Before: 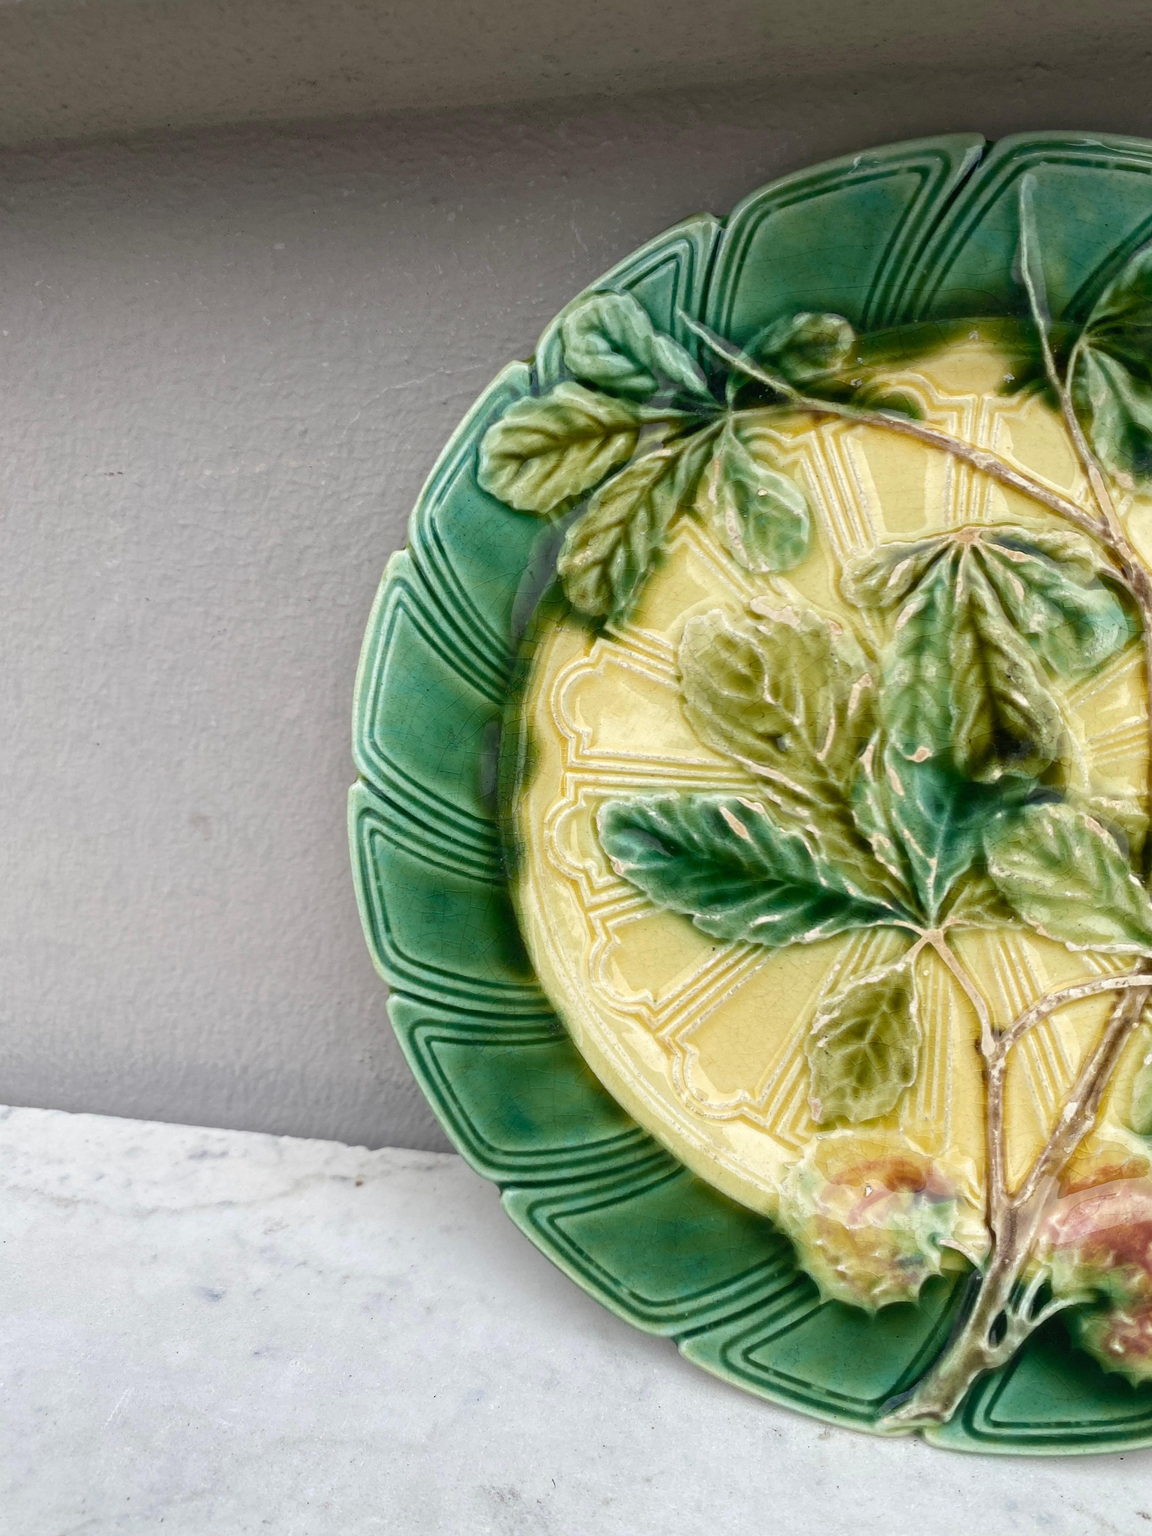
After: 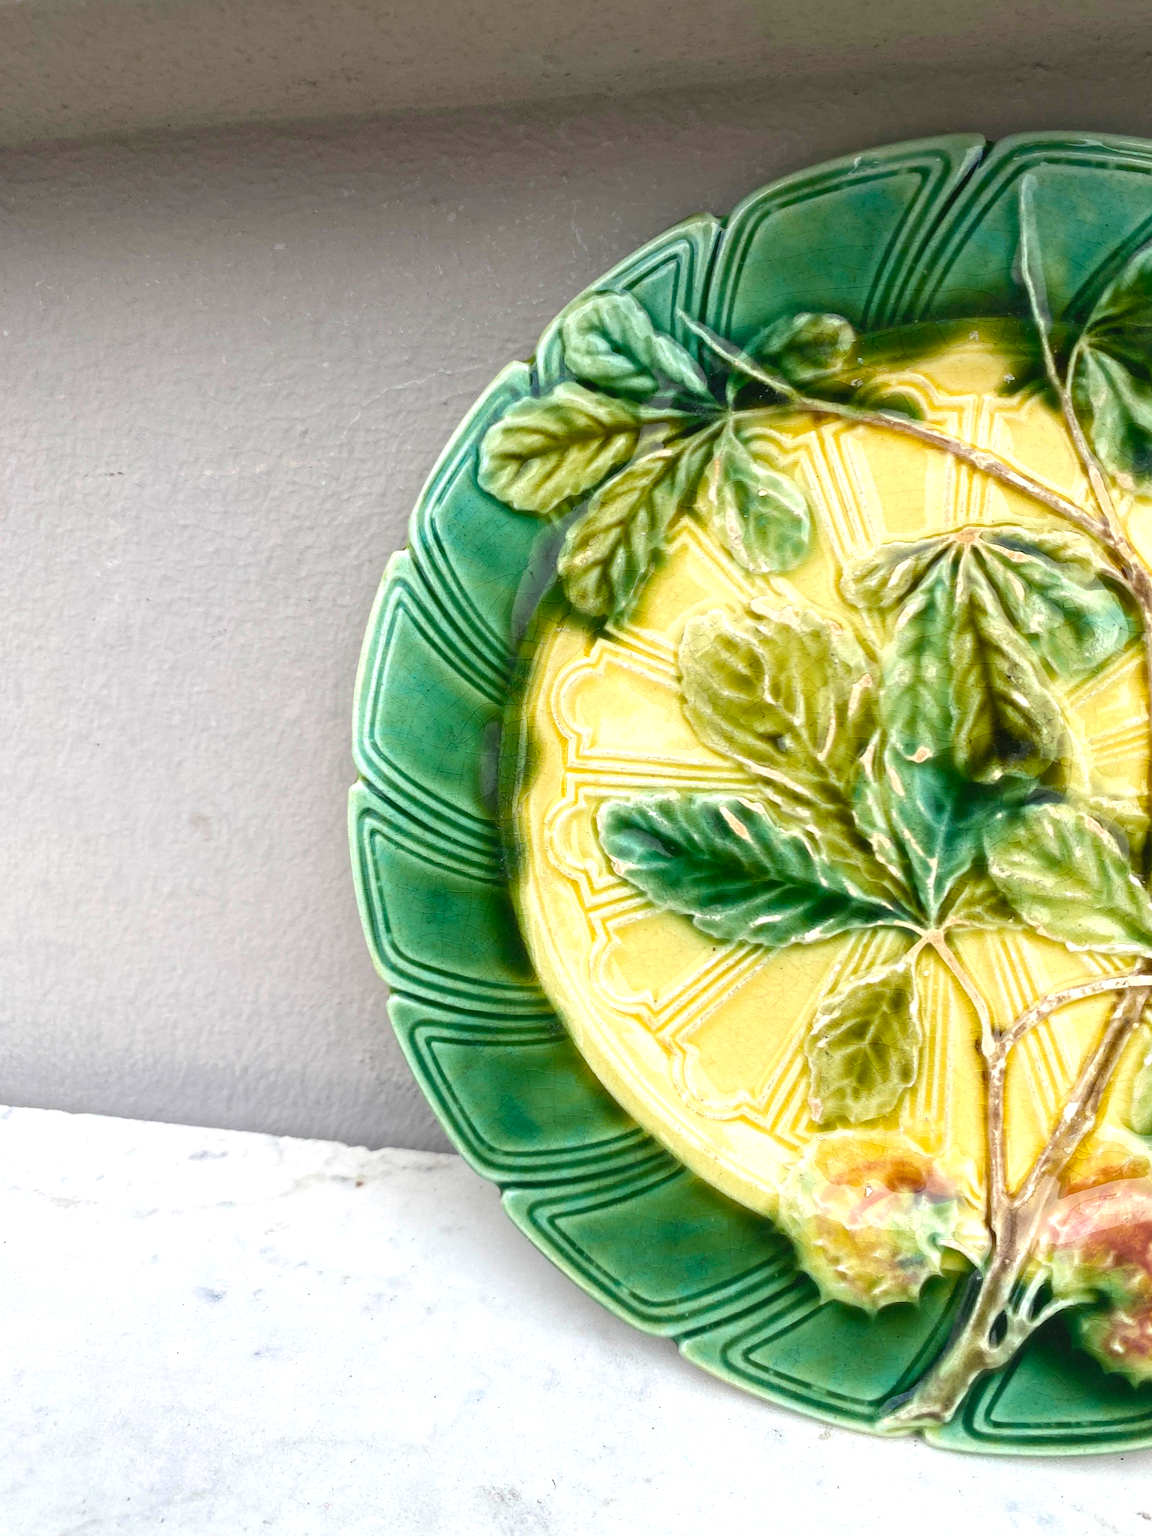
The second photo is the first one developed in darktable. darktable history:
exposure: black level correction -0.002, exposure 0.54 EV, compensate highlight preservation false
color balance rgb: perceptual saturation grading › global saturation 20%, global vibrance 10%
